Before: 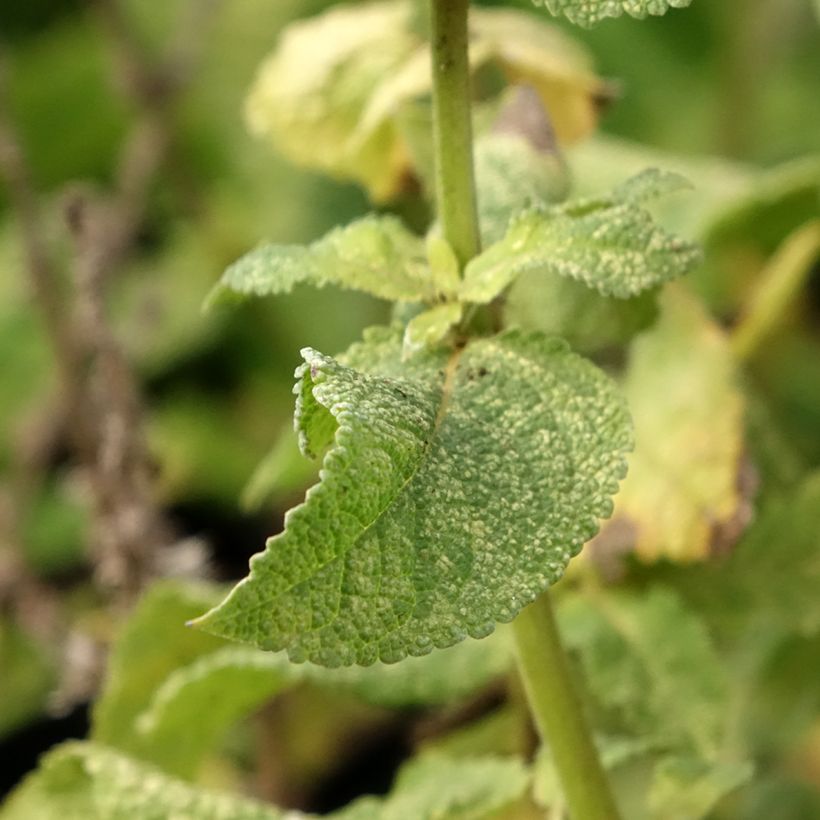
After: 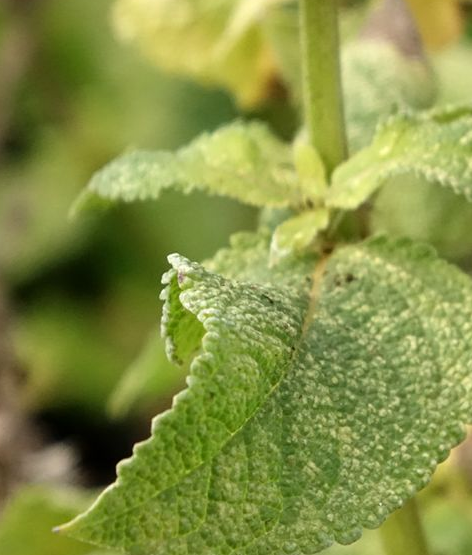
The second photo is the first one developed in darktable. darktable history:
crop: left 16.231%, top 11.492%, right 26.106%, bottom 20.746%
